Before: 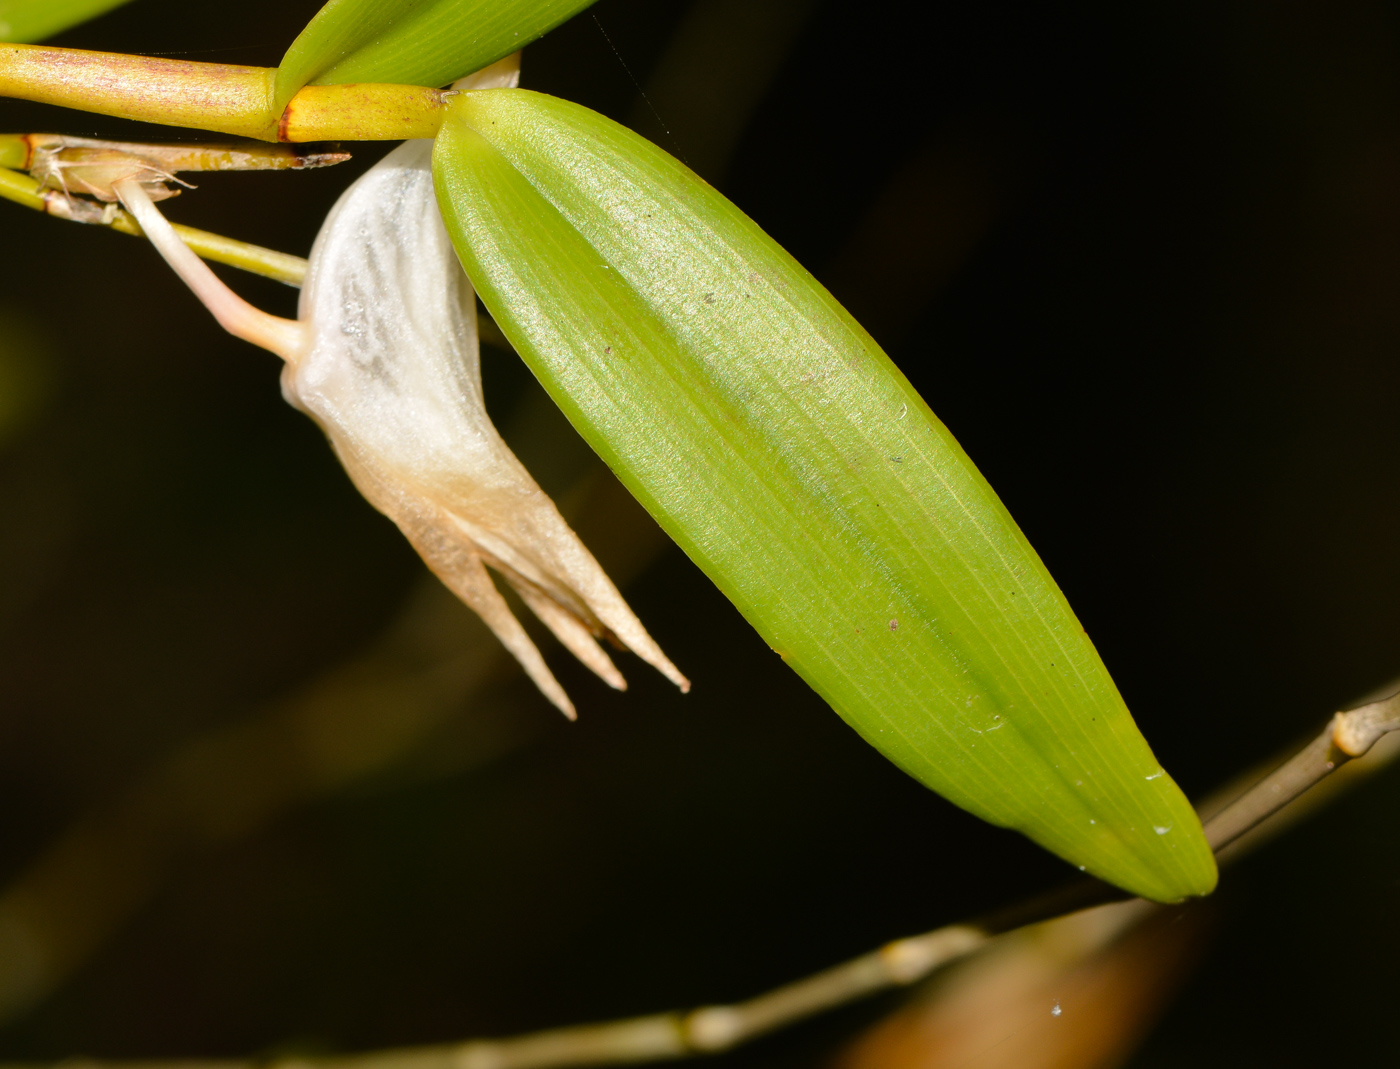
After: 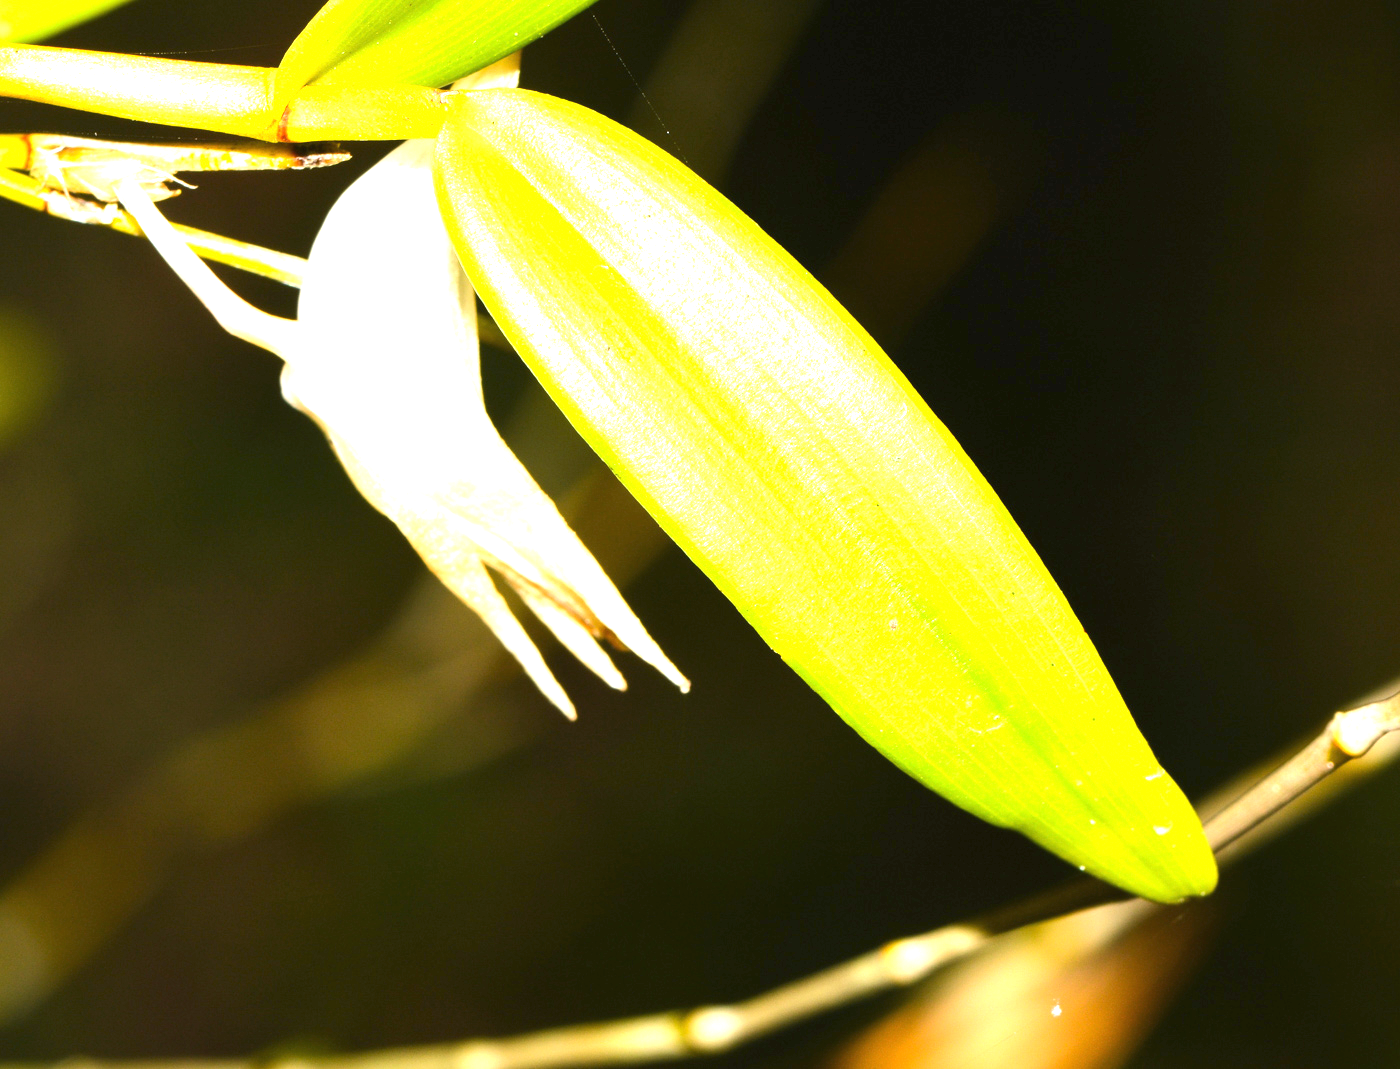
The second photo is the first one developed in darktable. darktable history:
exposure: black level correction 0, exposure 2.088 EV, compensate exposure bias true, compensate highlight preservation false
white balance: red 0.976, blue 1.04
